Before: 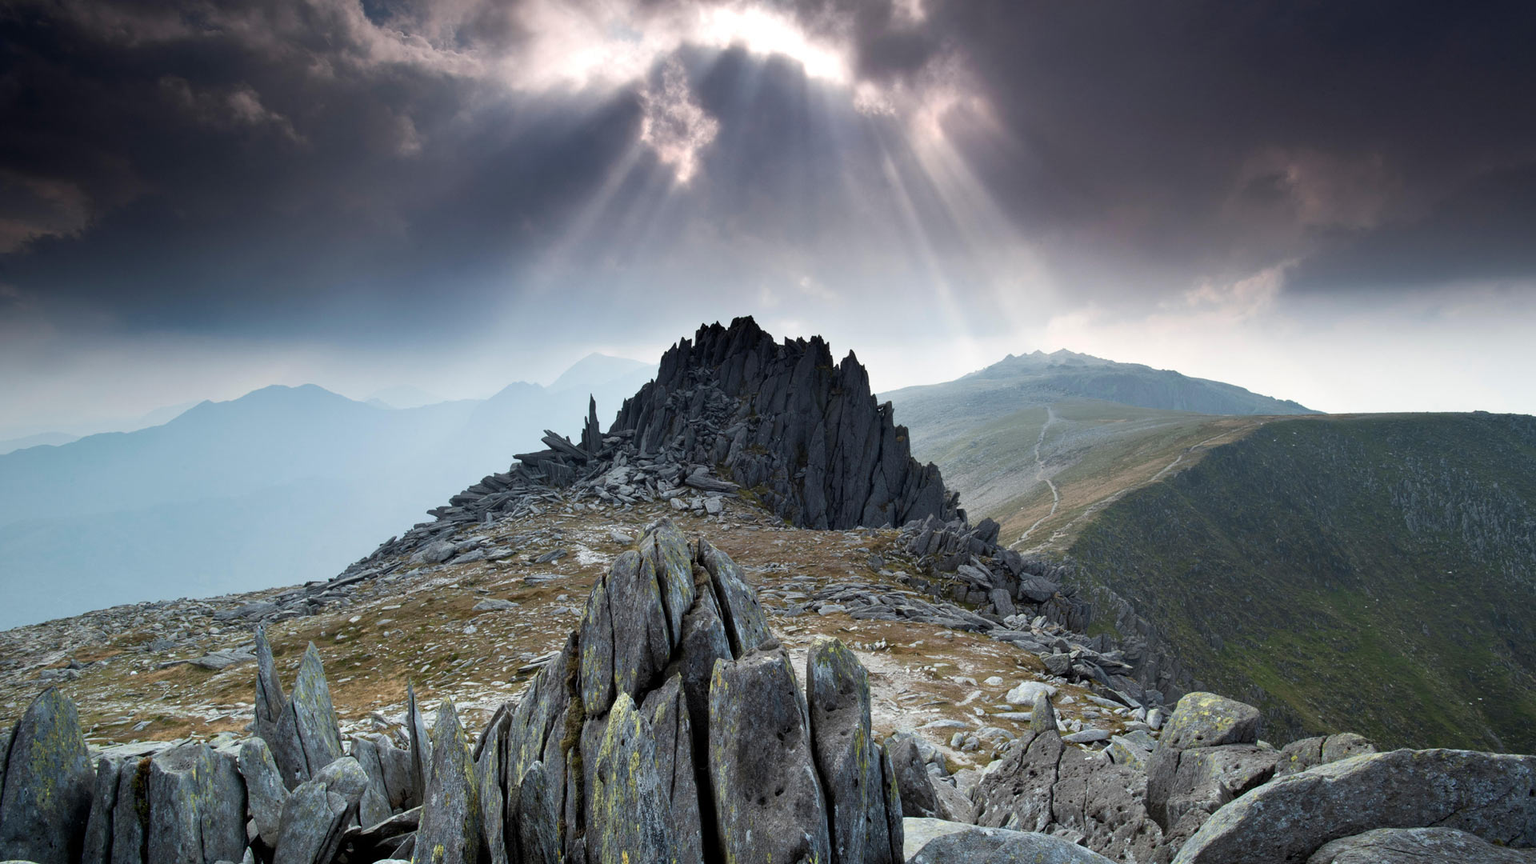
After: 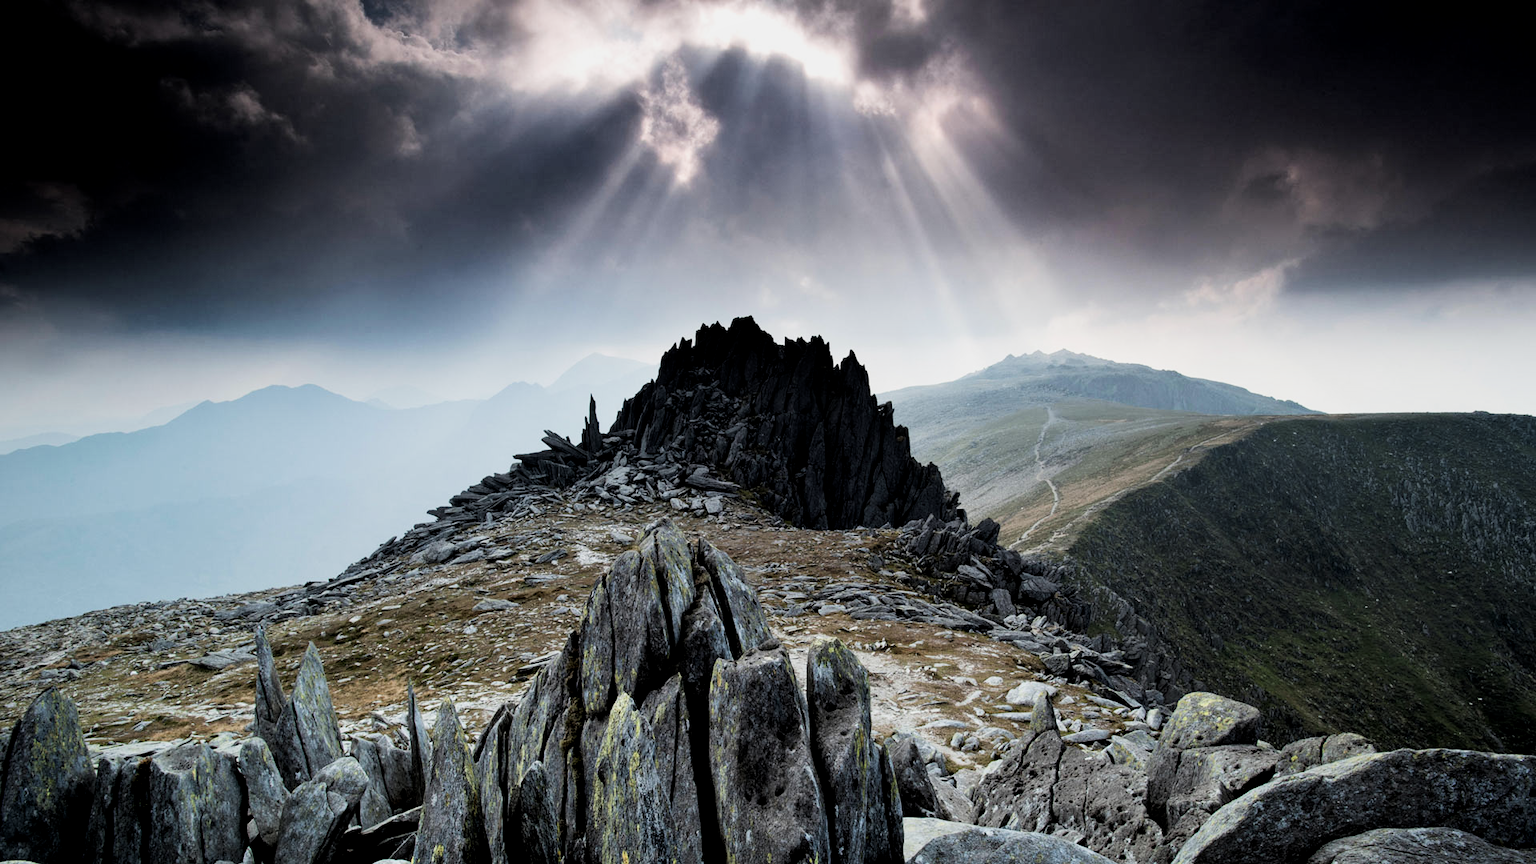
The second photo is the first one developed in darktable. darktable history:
local contrast: highlights 100%, shadows 100%, detail 120%, midtone range 0.2
filmic rgb: black relative exposure -5 EV, white relative exposure 3.5 EV, hardness 3.19, contrast 1.4, highlights saturation mix -50%
